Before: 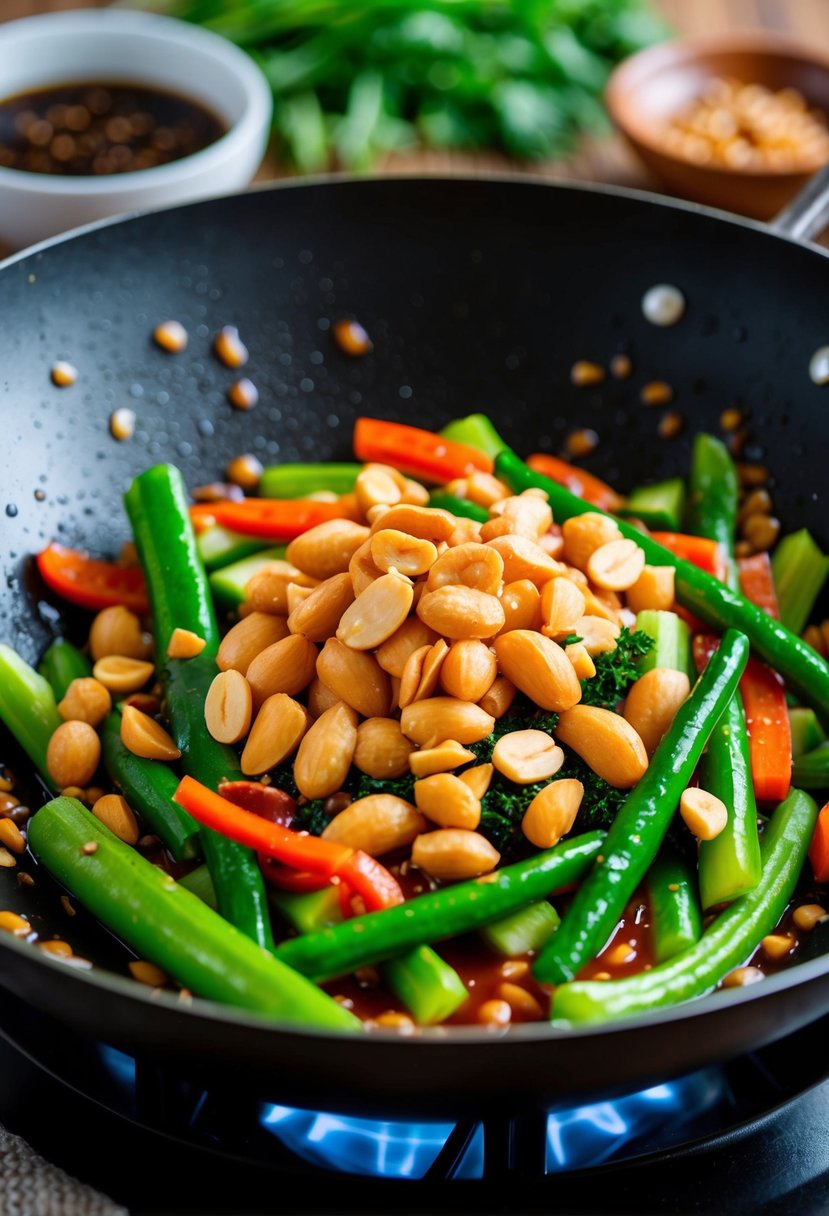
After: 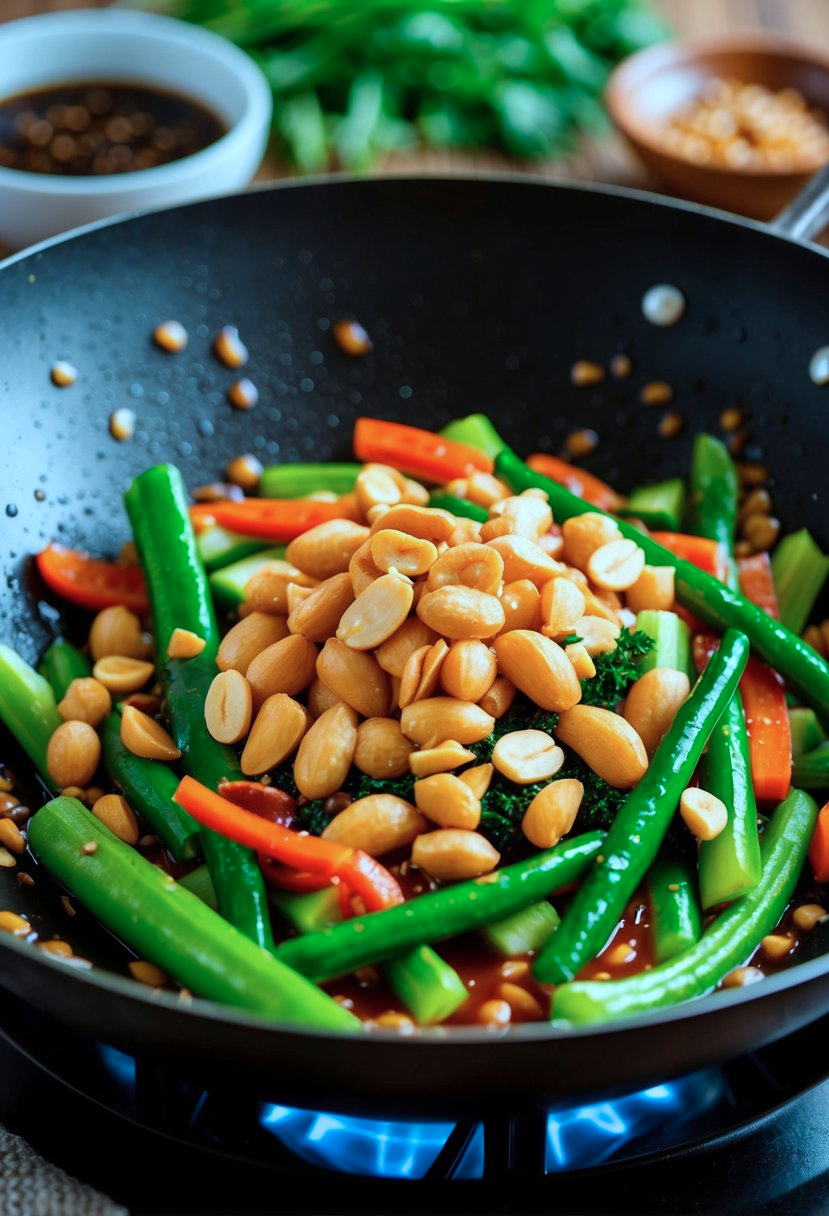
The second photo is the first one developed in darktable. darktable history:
color correction: highlights a* -11.49, highlights b* -15.49
